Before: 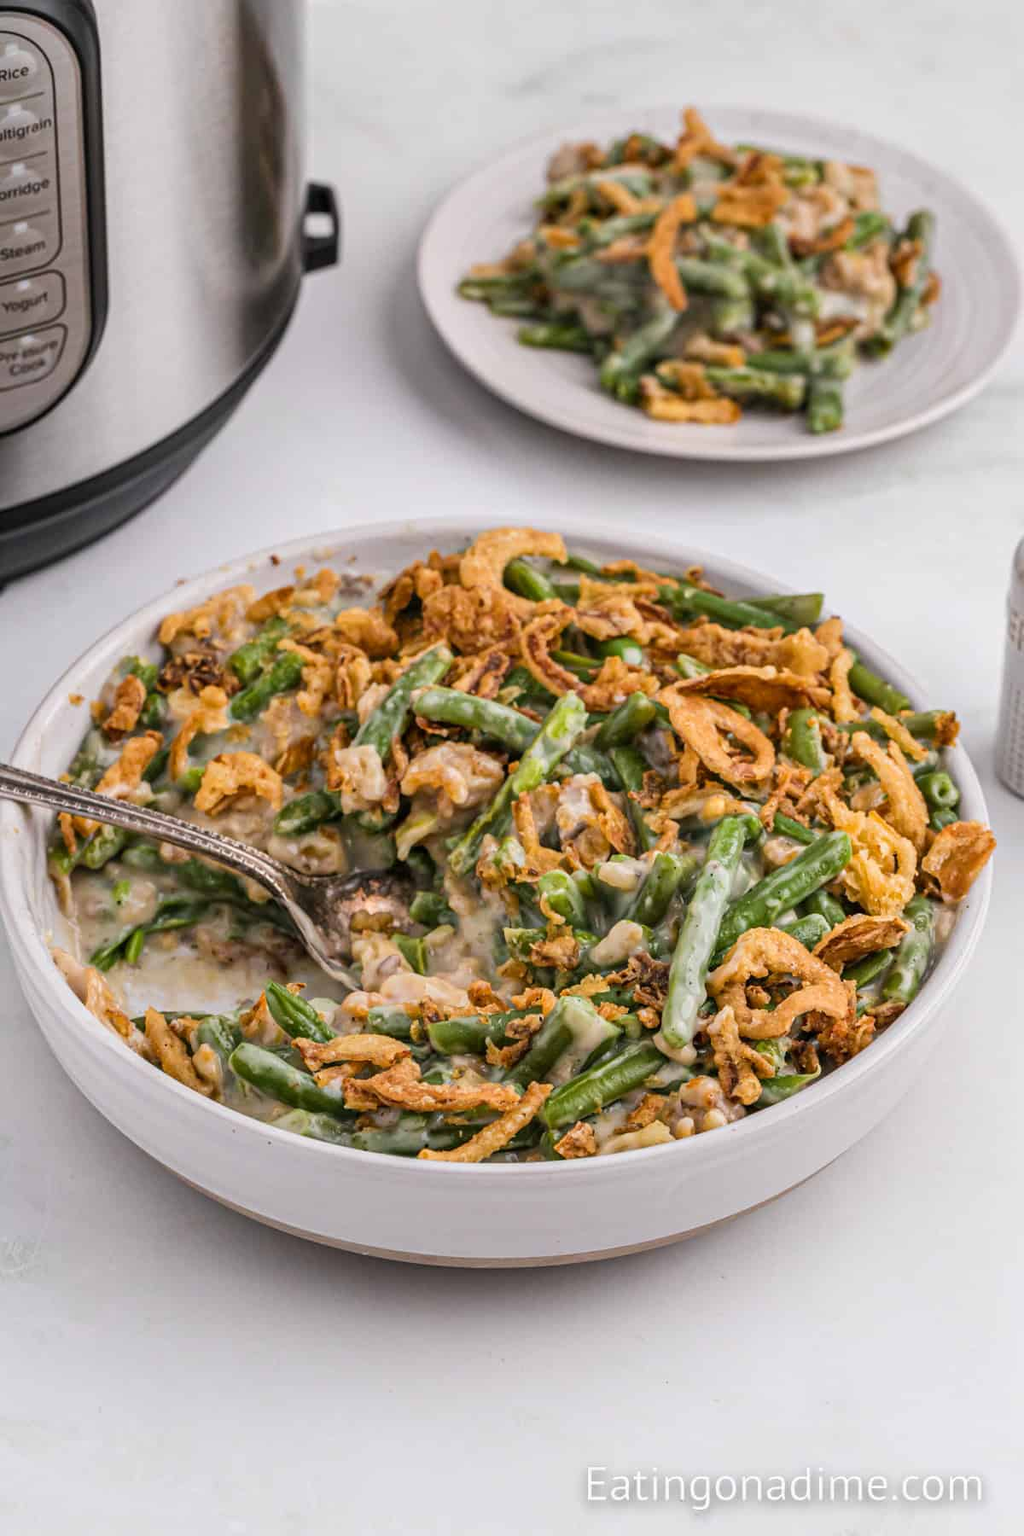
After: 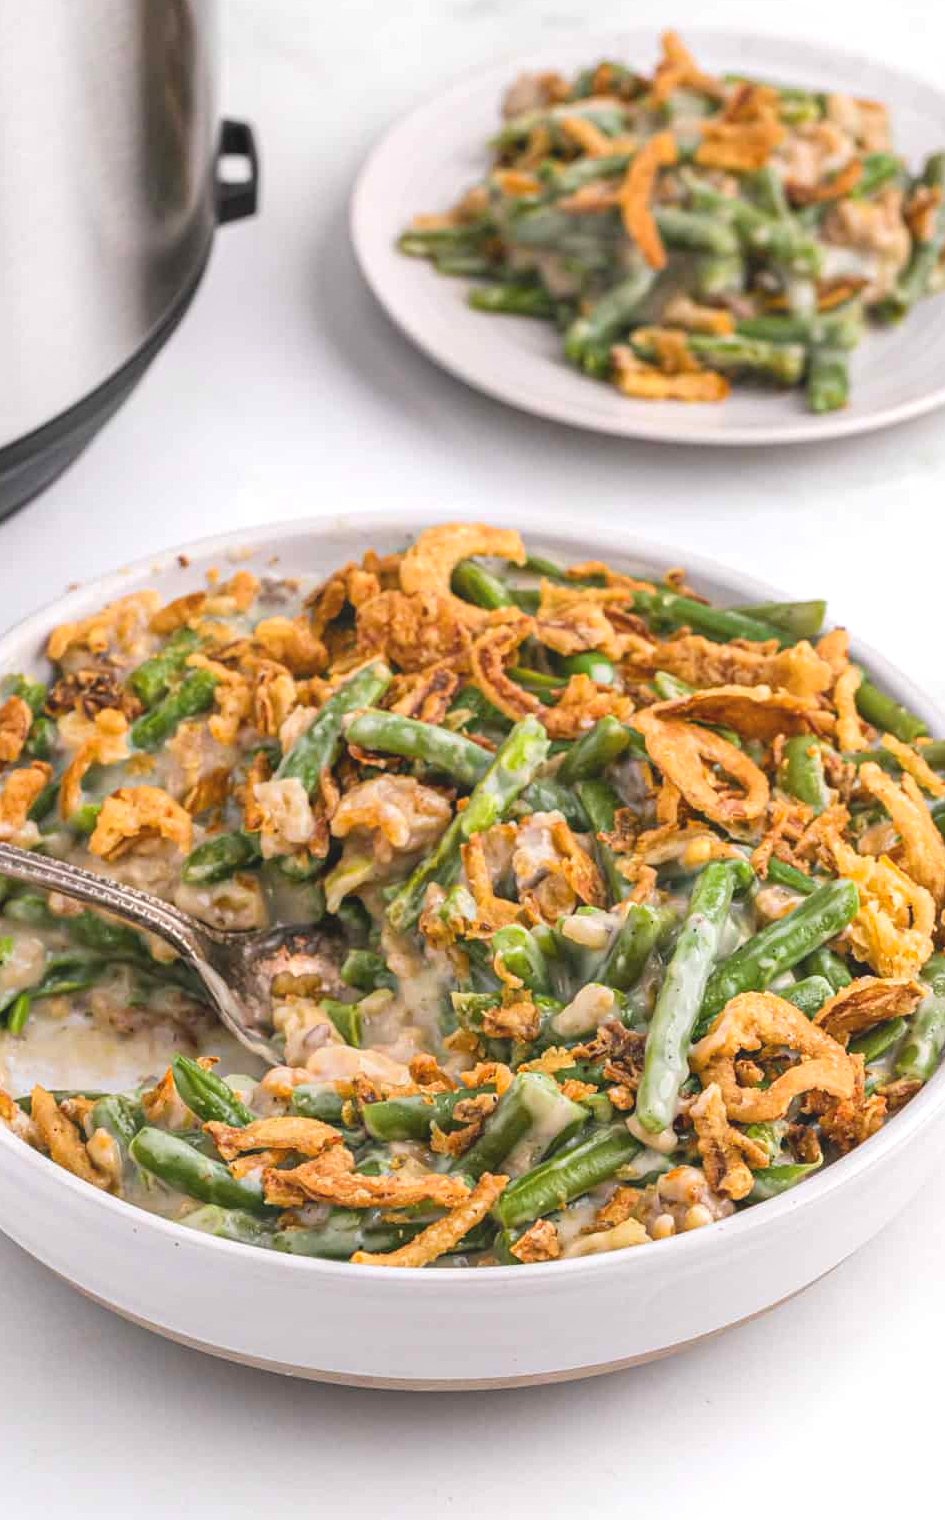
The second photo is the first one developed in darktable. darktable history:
contrast equalizer: y [[0.783, 0.666, 0.575, 0.77, 0.556, 0.501], [0.5 ×6], [0.5 ×6], [0, 0.02, 0.272, 0.399, 0.062, 0], [0 ×6]], mix -0.294
exposure: black level correction 0, exposure 0.498 EV, compensate highlight preservation false
crop: left 11.603%, top 5.316%, right 9.596%, bottom 10.222%
